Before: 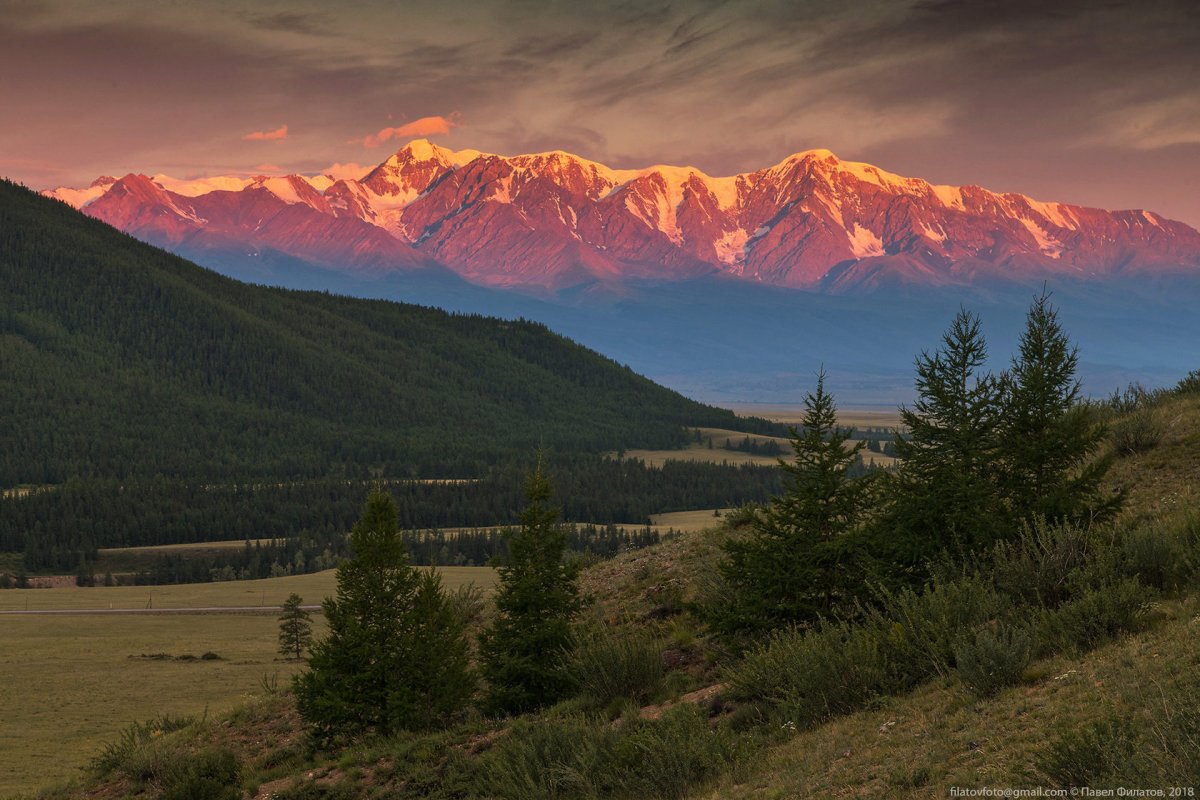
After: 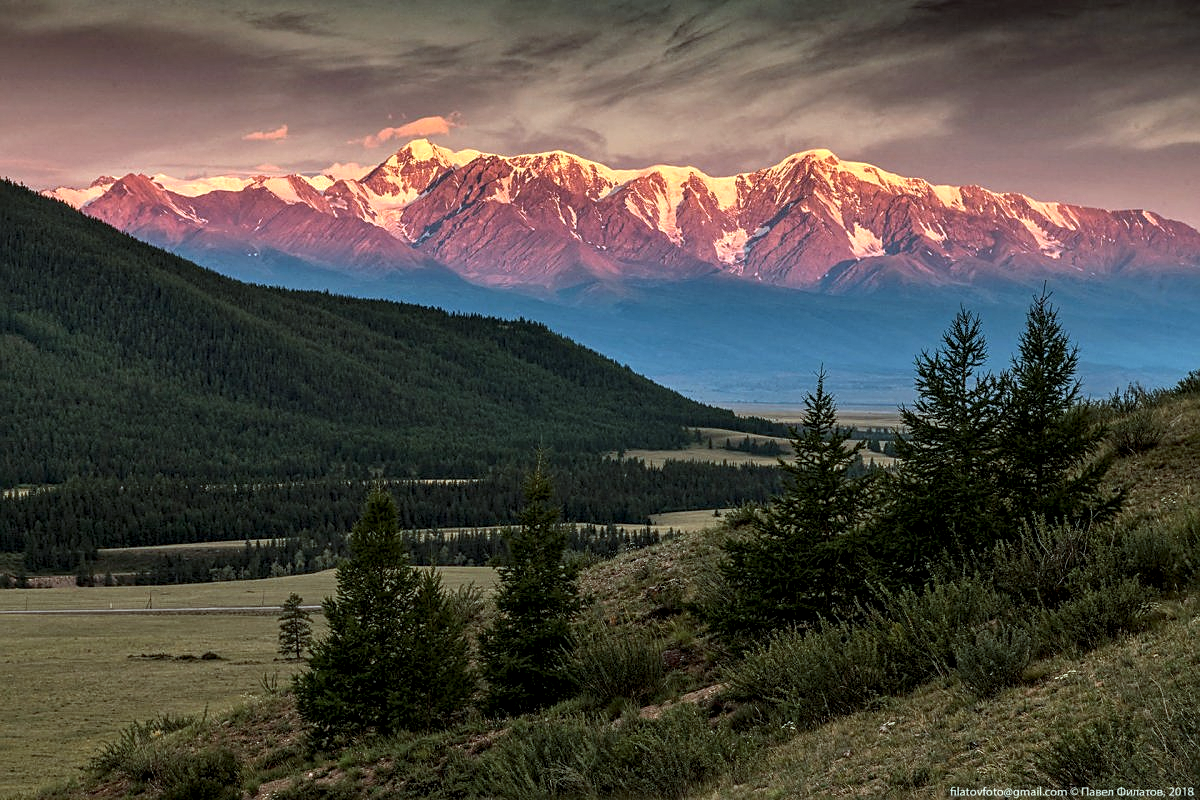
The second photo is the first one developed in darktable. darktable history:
local contrast: highlights 65%, shadows 54%, detail 169%, midtone range 0.514
color correction: highlights a* -10.04, highlights b* -10.37
sharpen: on, module defaults
